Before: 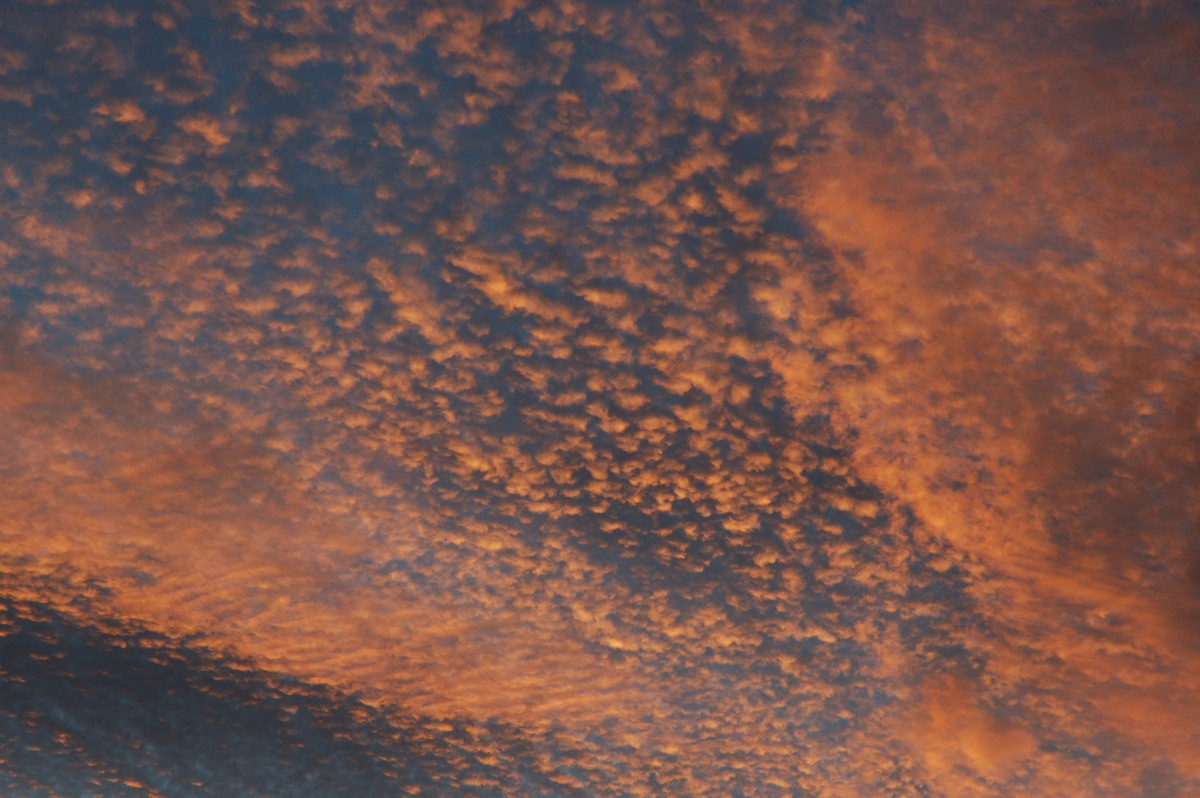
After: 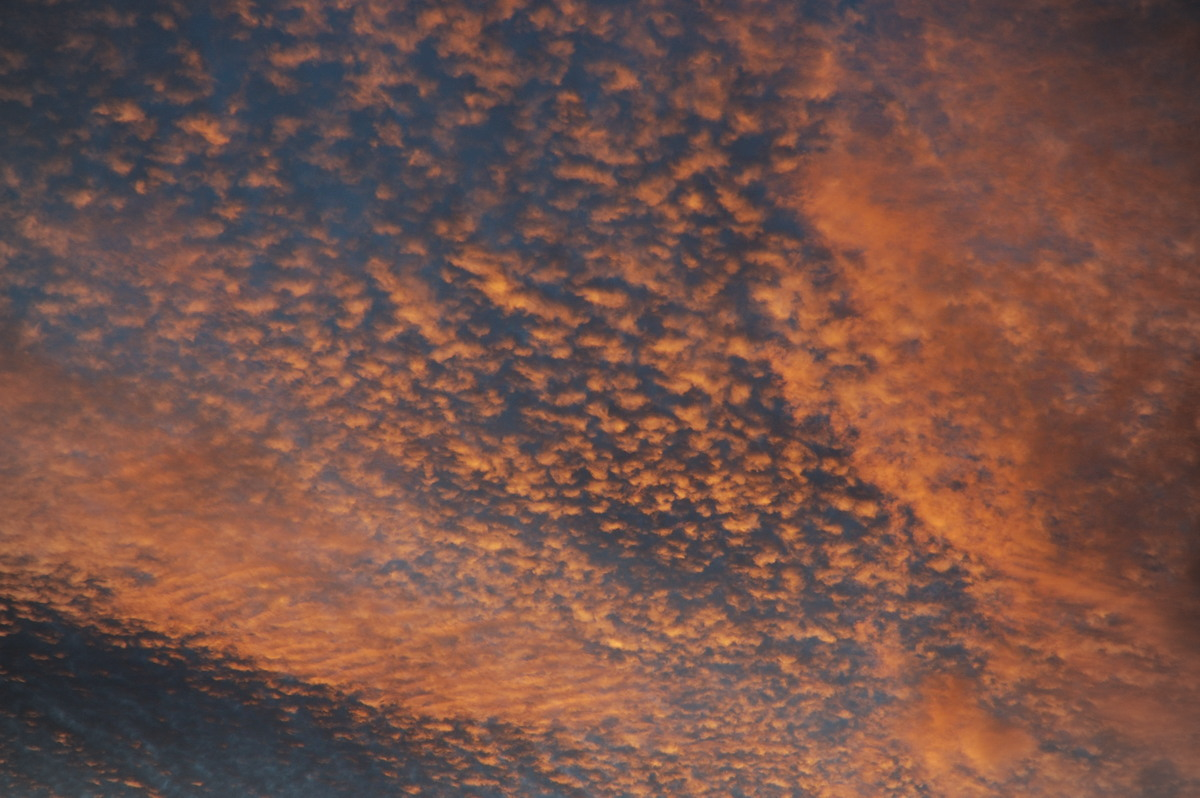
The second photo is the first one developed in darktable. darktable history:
vignetting: unbound false
shadows and highlights: shadows -1.3, highlights 39.45
